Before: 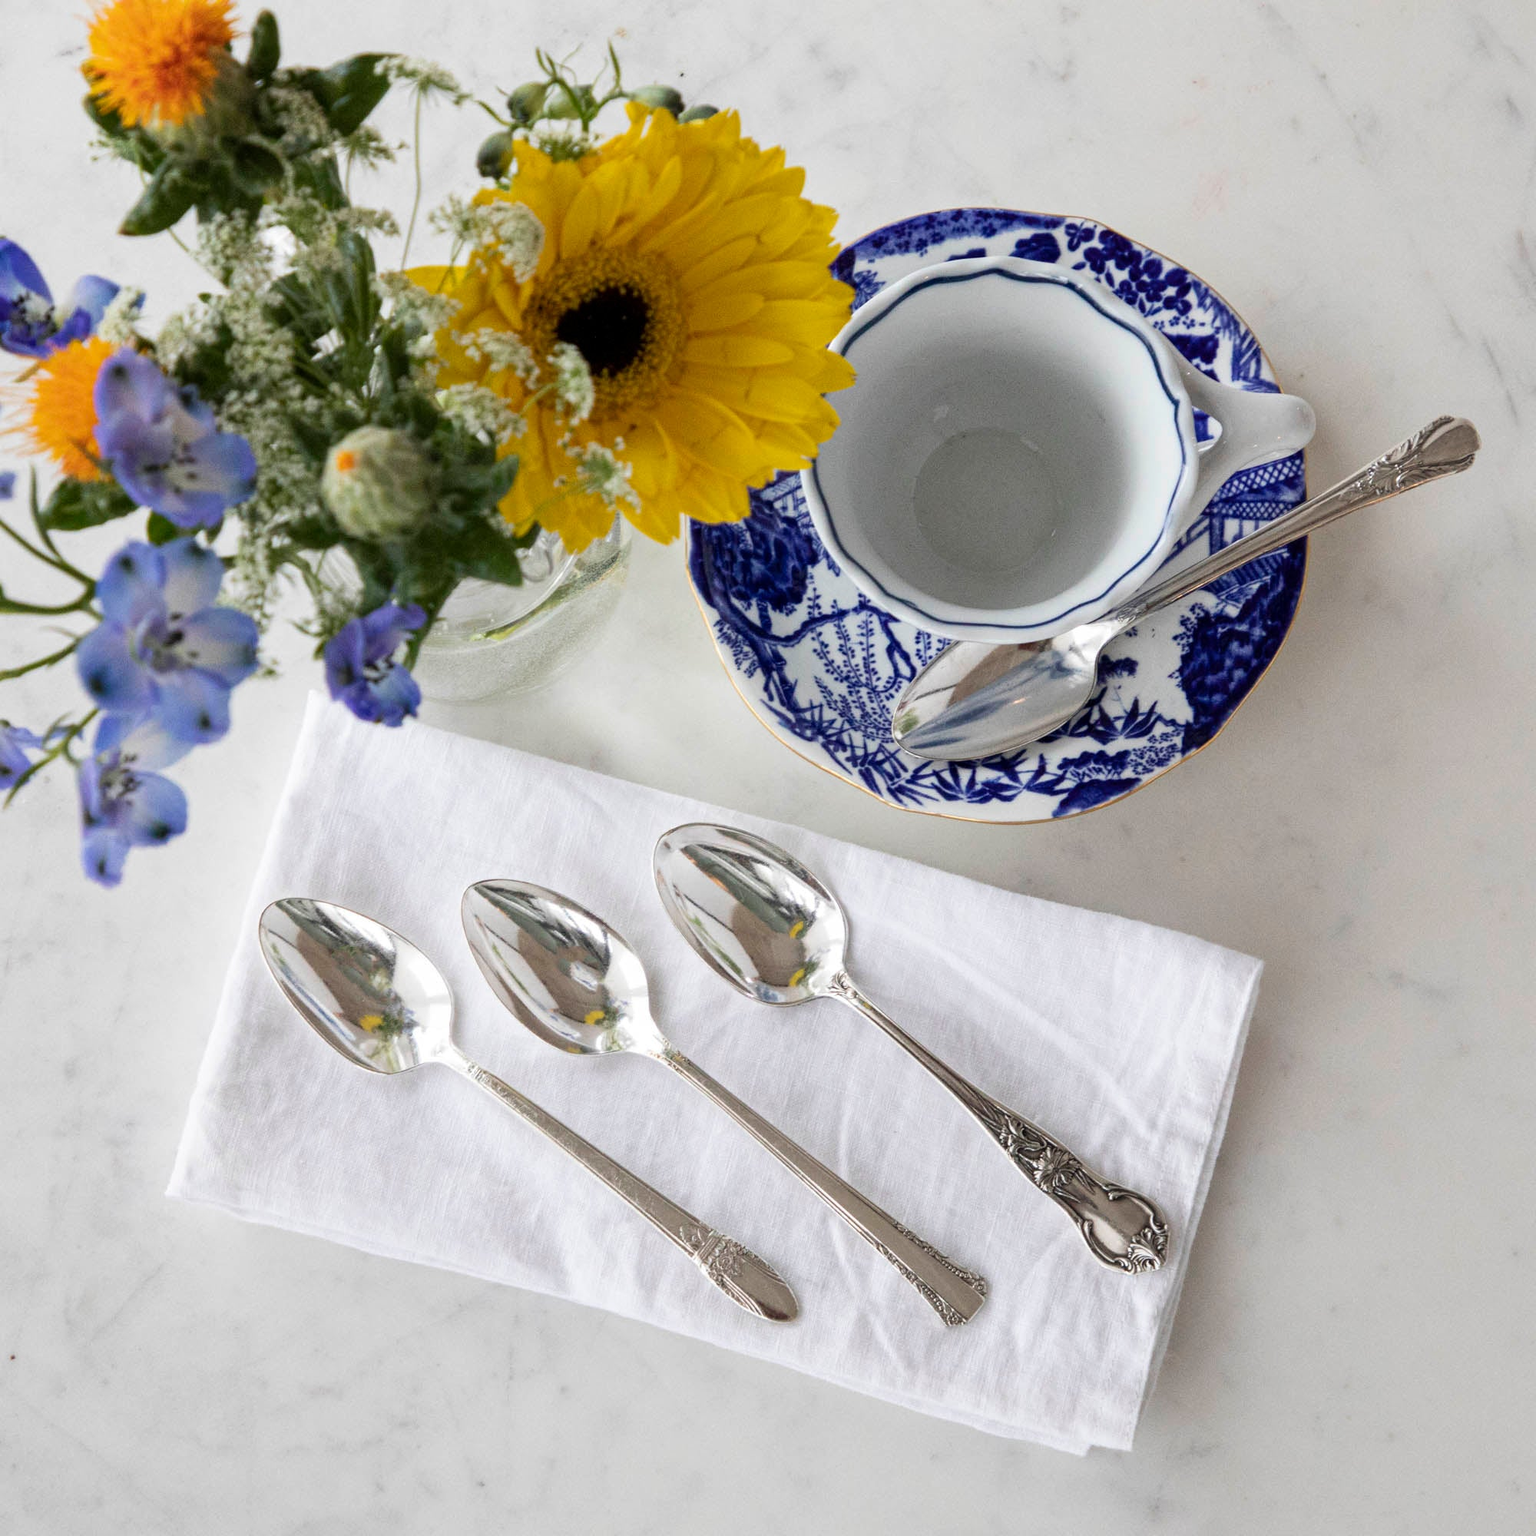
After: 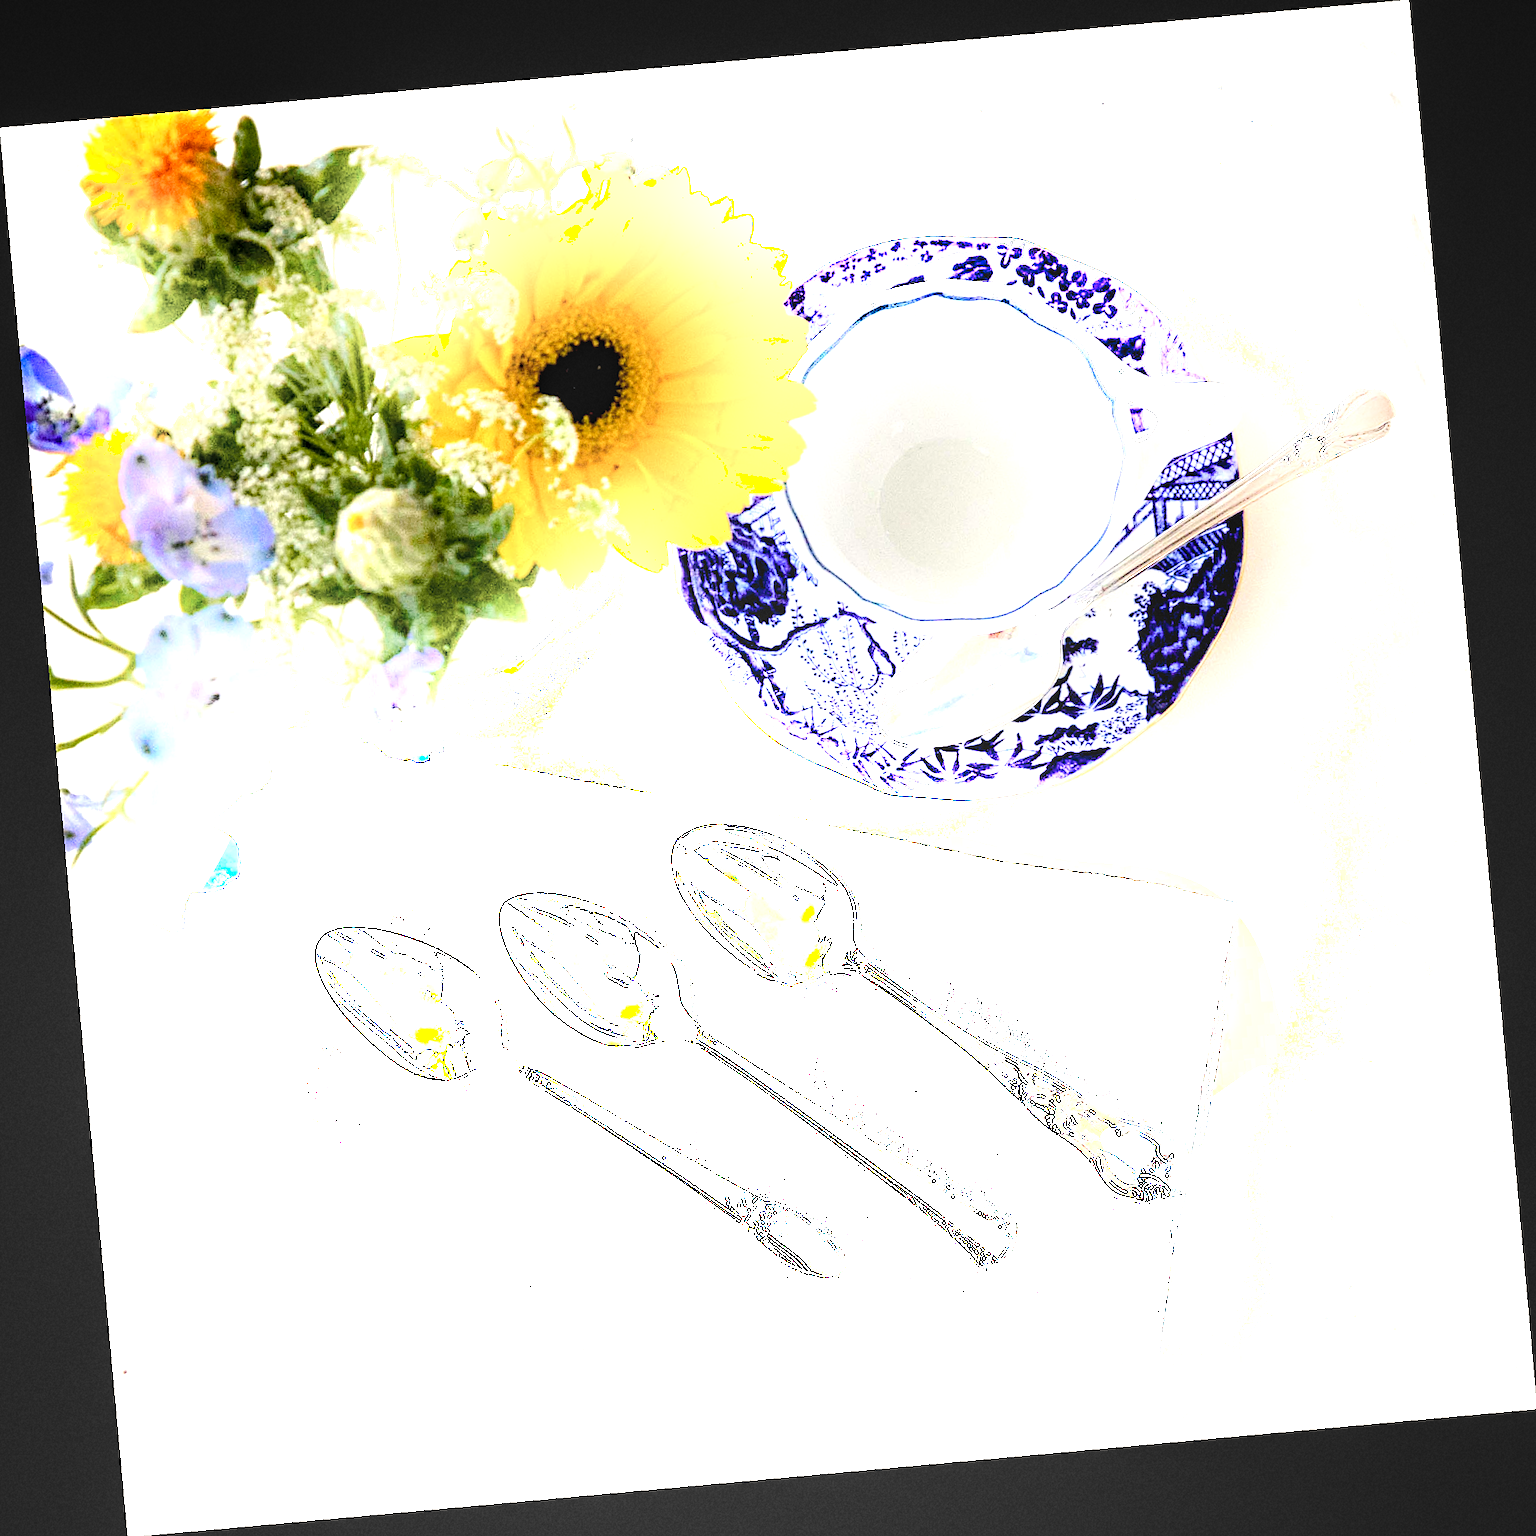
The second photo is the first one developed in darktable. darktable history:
grain: on, module defaults
exposure: black level correction 0, exposure 1.2 EV, compensate exposure bias true, compensate highlight preservation false
color balance rgb: shadows lift › chroma 1%, shadows lift › hue 240.84°, highlights gain › chroma 2%, highlights gain › hue 73.2°, global offset › luminance -0.5%, perceptual saturation grading › global saturation 20%, perceptual saturation grading › highlights -25%, perceptual saturation grading › shadows 50%, global vibrance 25.26%
rotate and perspective: rotation -5.2°, automatic cropping off
sharpen: on, module defaults
local contrast: highlights 83%, shadows 81%
shadows and highlights: shadows -21.3, highlights 100, soften with gaussian
